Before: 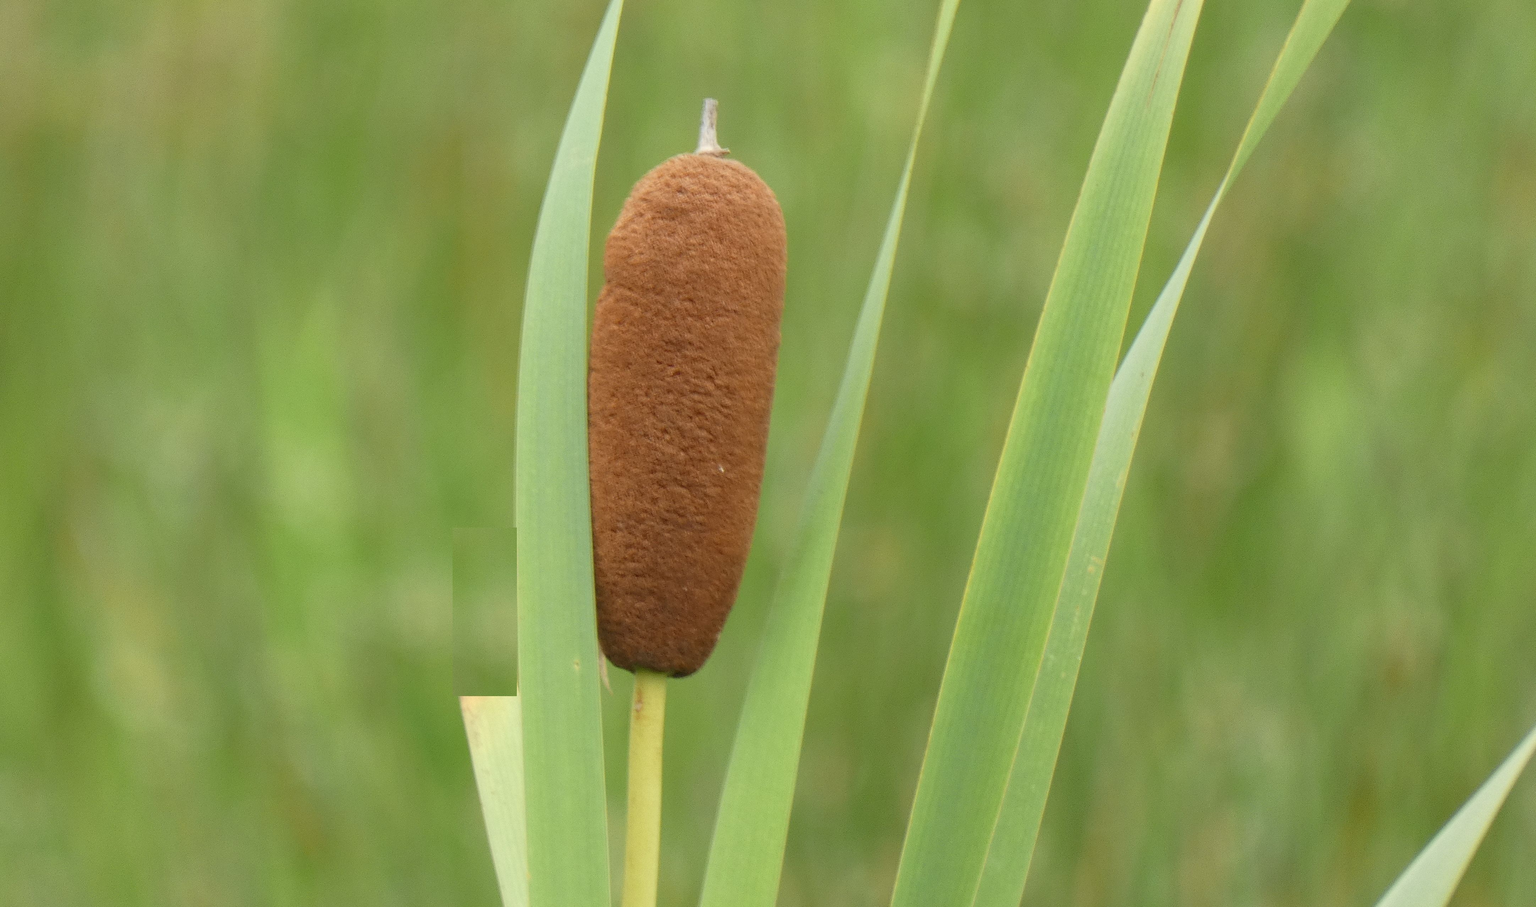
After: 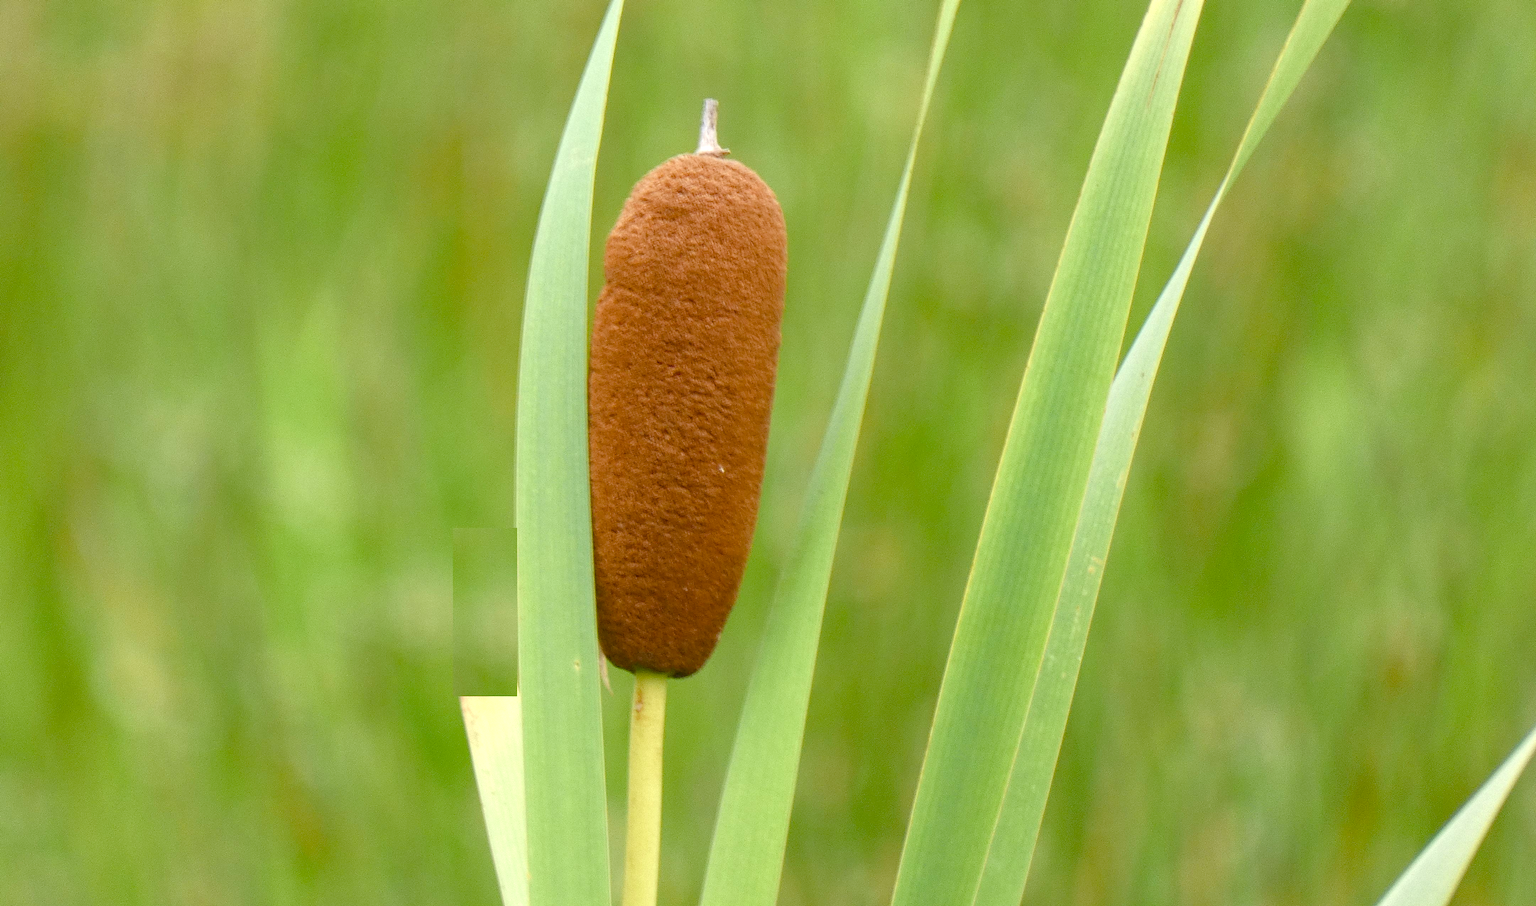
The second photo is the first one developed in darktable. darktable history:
color zones: curves: ch0 [(0.068, 0.464) (0.25, 0.5) (0.48, 0.508) (0.75, 0.536) (0.886, 0.476) (0.967, 0.456)]; ch1 [(0.066, 0.456) (0.25, 0.5) (0.616, 0.508) (0.746, 0.56) (0.934, 0.444)]
color balance rgb: perceptual saturation grading › global saturation 25%, perceptual saturation grading › highlights -50%, perceptual saturation grading › shadows 30%, perceptual brilliance grading › global brilliance 12%, global vibrance 20%
haze removal: compatibility mode true, adaptive false
